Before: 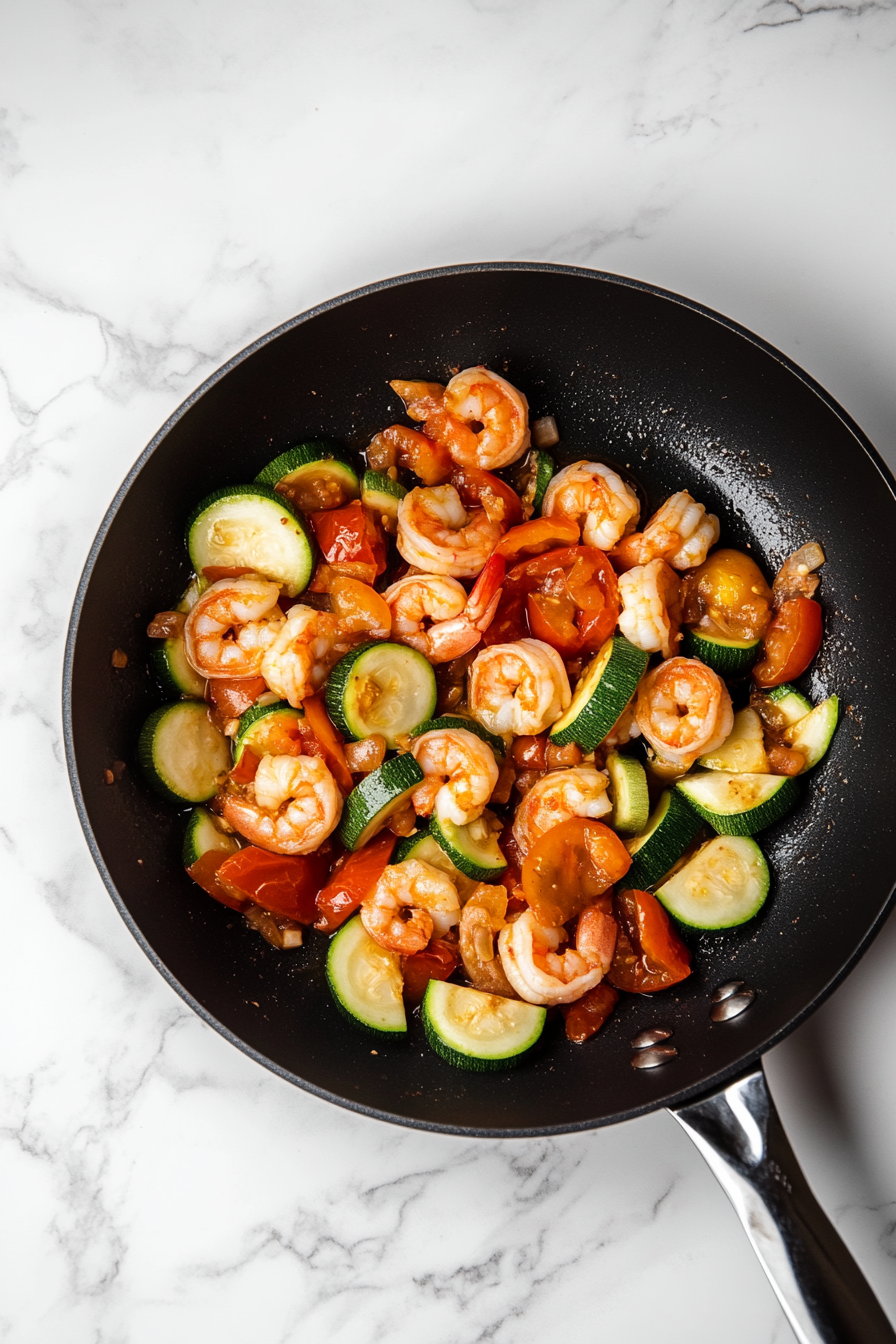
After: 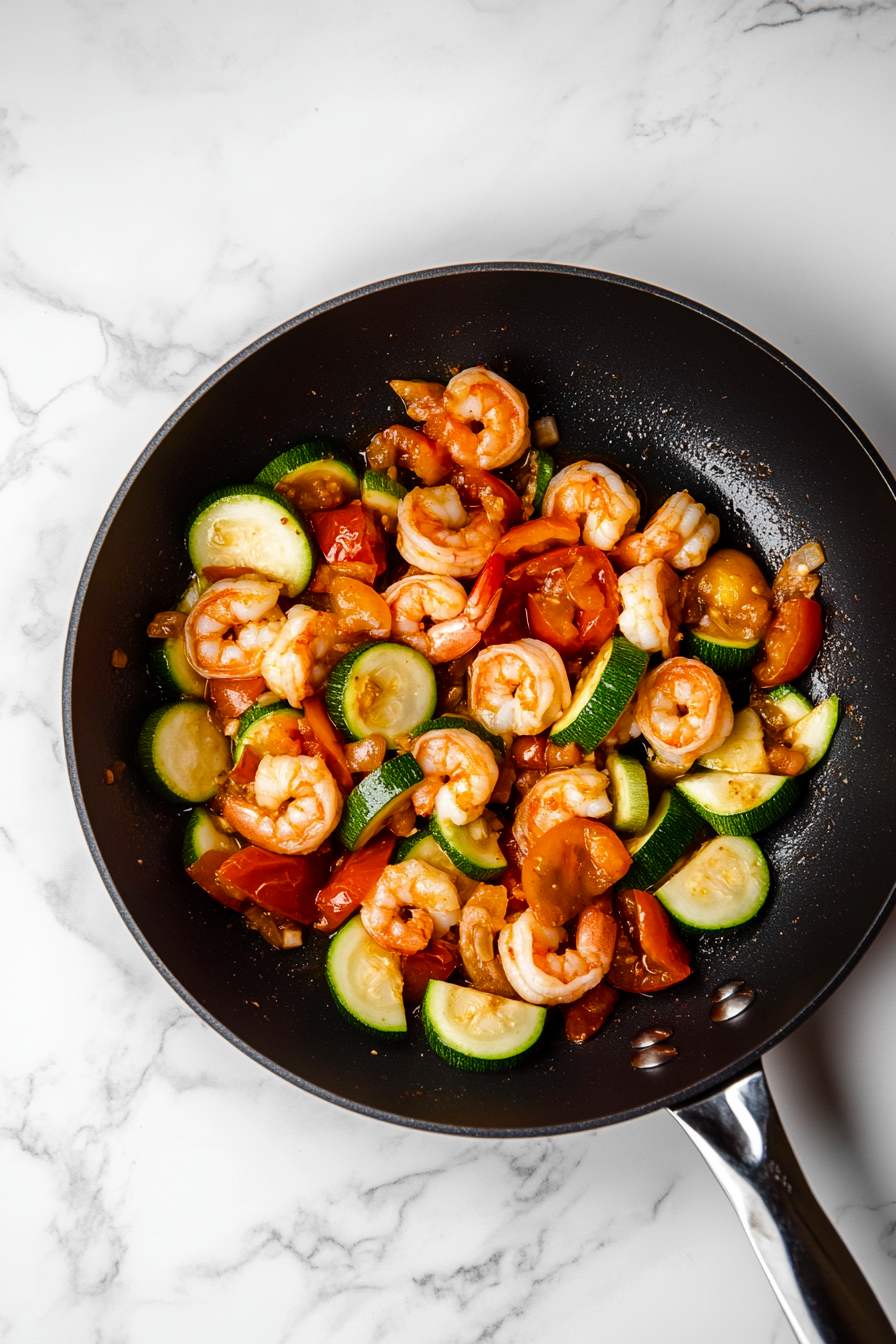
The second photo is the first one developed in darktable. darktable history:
color balance rgb: perceptual saturation grading › global saturation 20%, perceptual saturation grading › highlights -25.108%, perceptual saturation grading › shadows 49.95%
